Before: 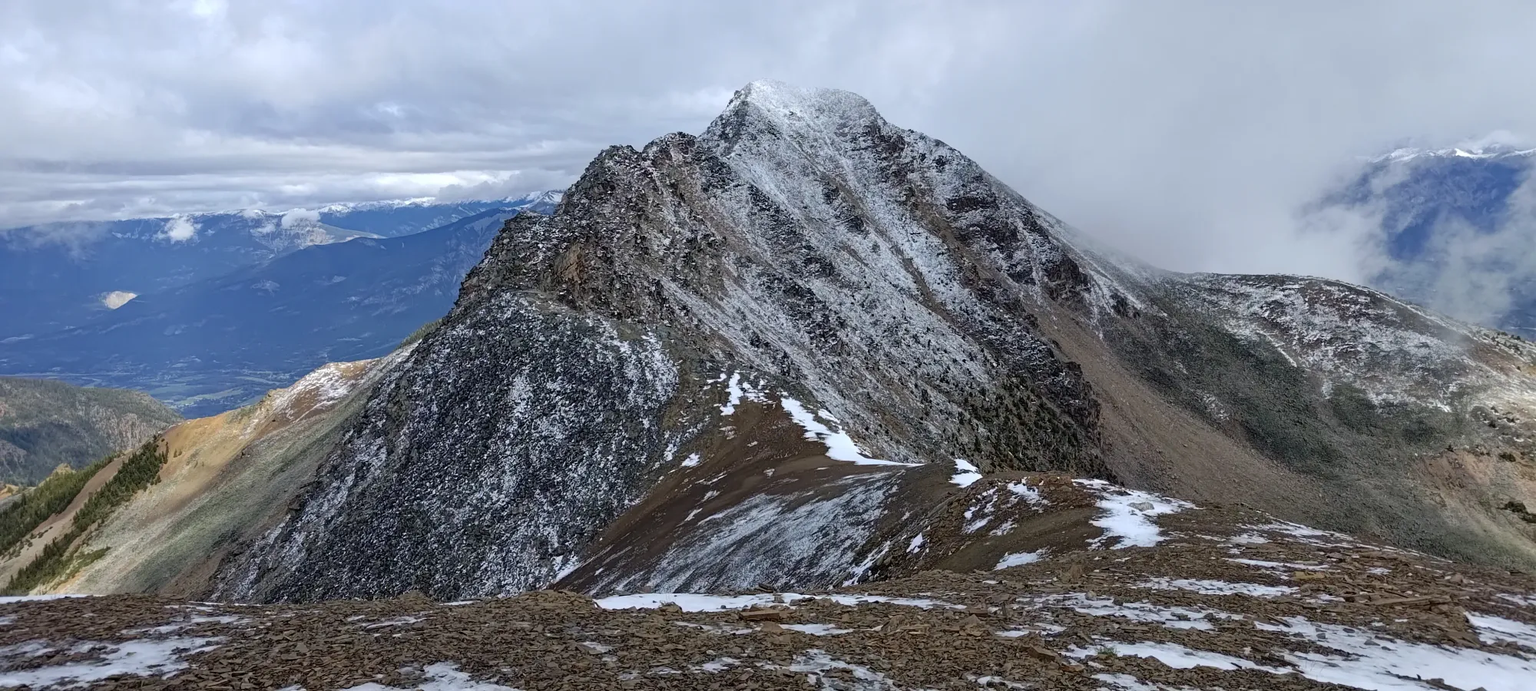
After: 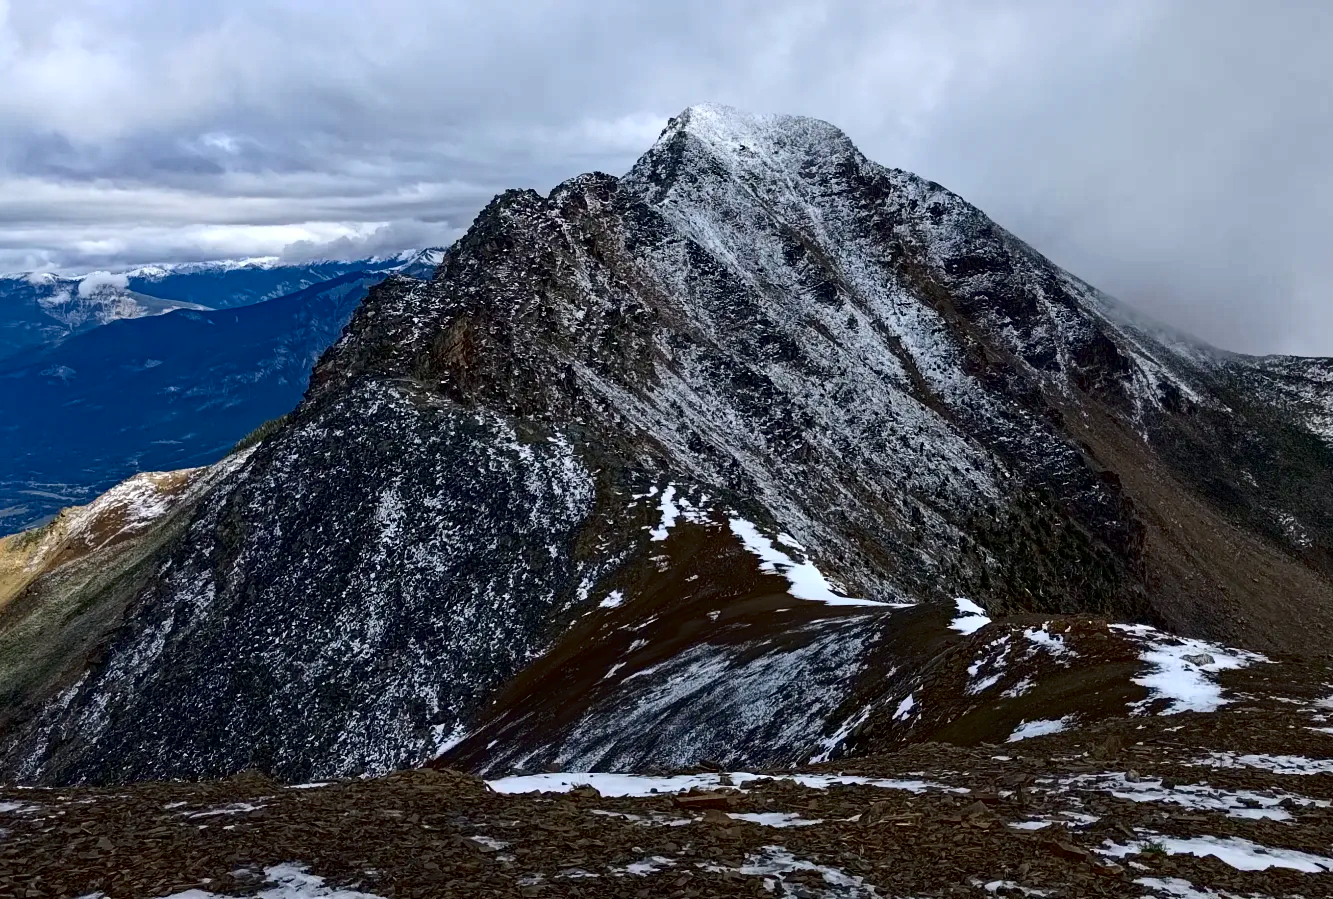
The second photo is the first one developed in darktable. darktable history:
contrast brightness saturation: contrast 0.24, brightness -0.24, saturation 0.14
crop and rotate: left 14.436%, right 18.898%
haze removal: strength 0.29, distance 0.25, compatibility mode true, adaptive false
